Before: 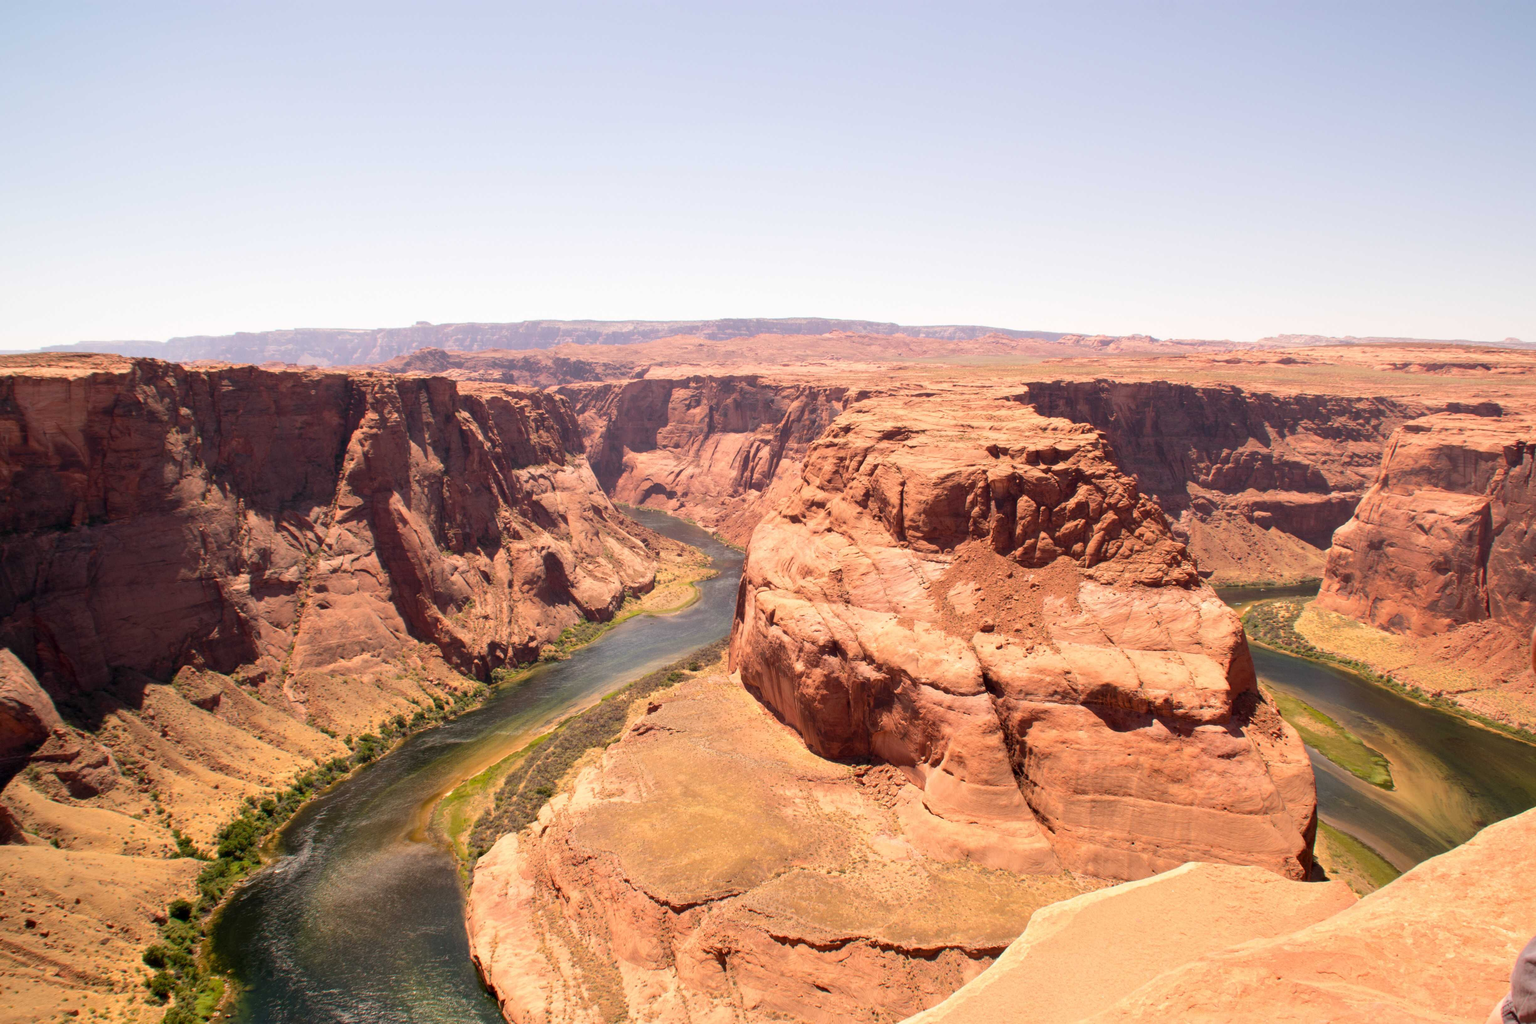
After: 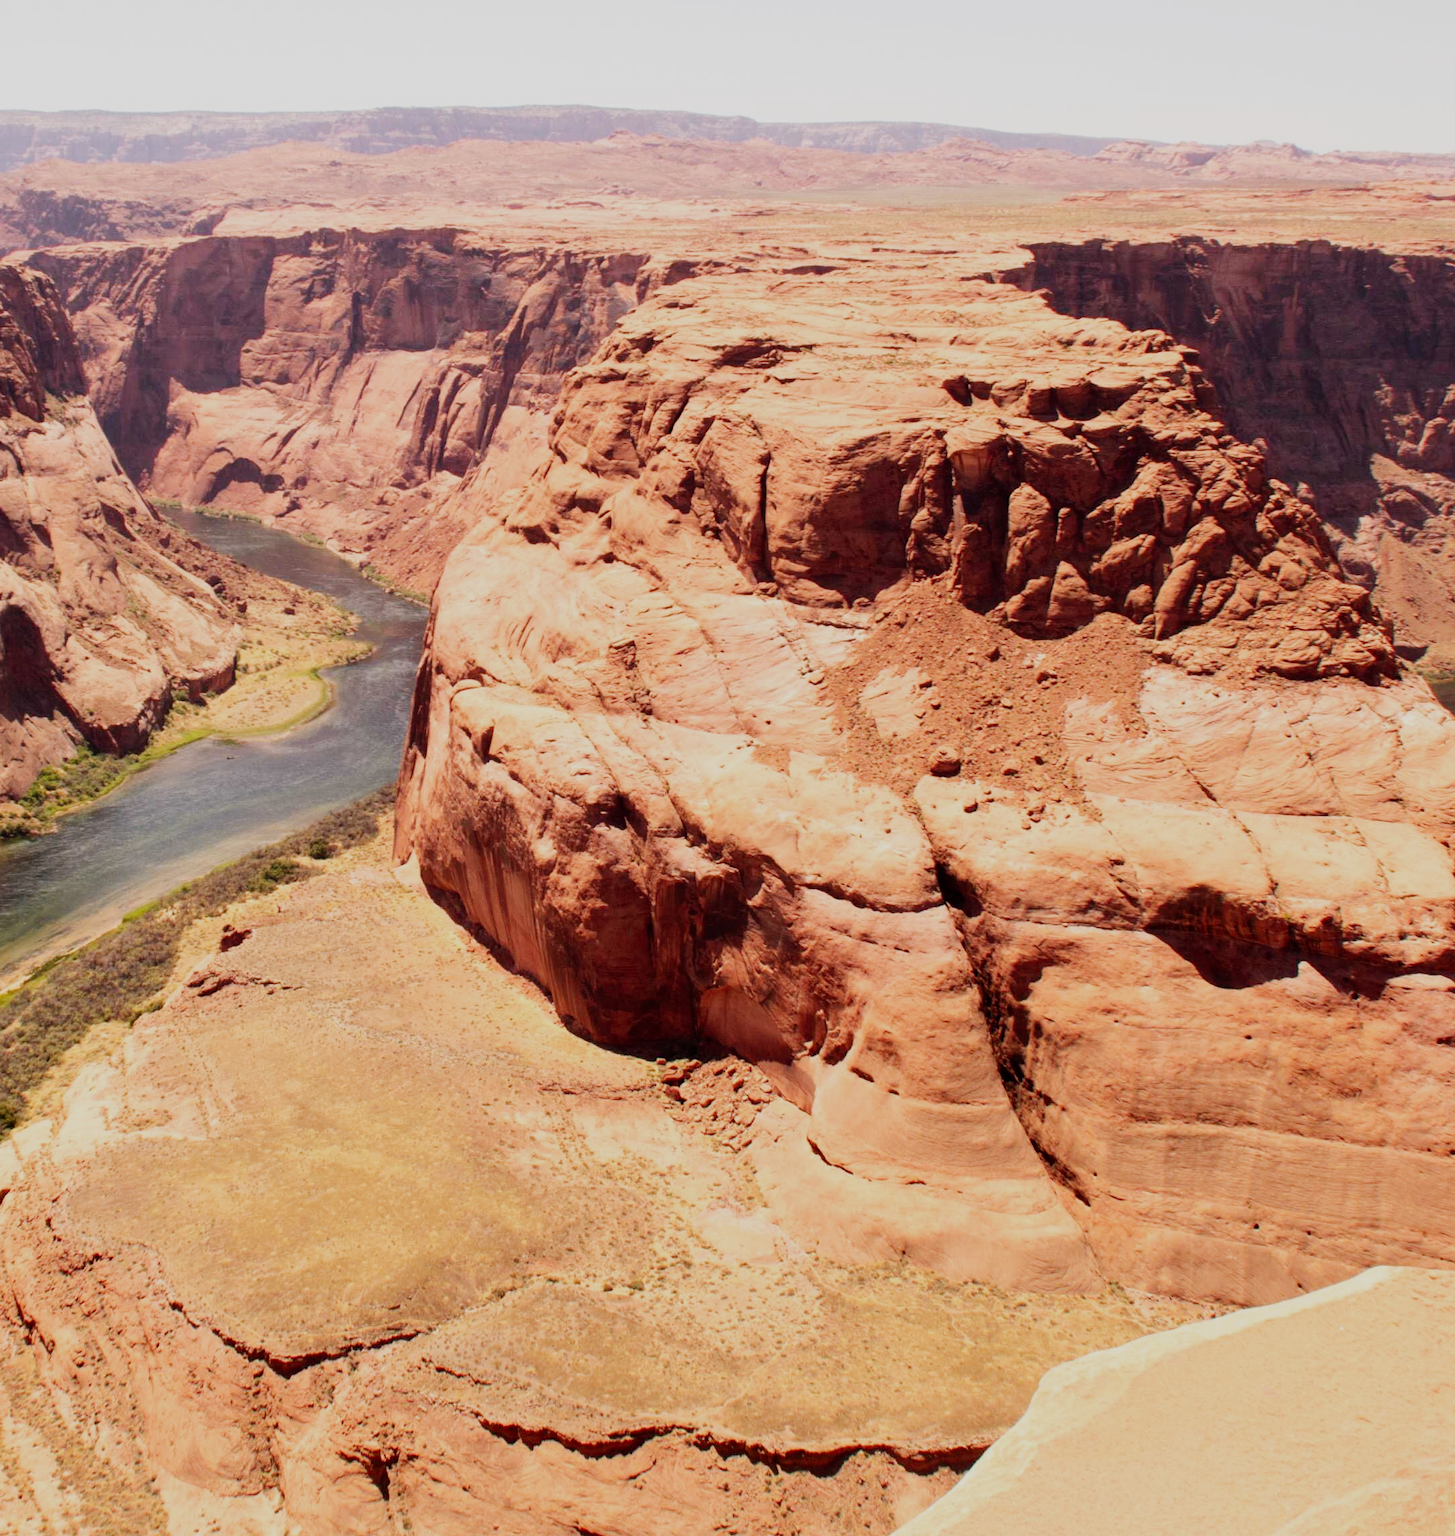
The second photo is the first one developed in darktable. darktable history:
crop: left 35.432%, top 26.233%, right 20.145%, bottom 3.432%
sigmoid: skew -0.2, preserve hue 0%, red attenuation 0.1, red rotation 0.035, green attenuation 0.1, green rotation -0.017, blue attenuation 0.15, blue rotation -0.052, base primaries Rec2020
